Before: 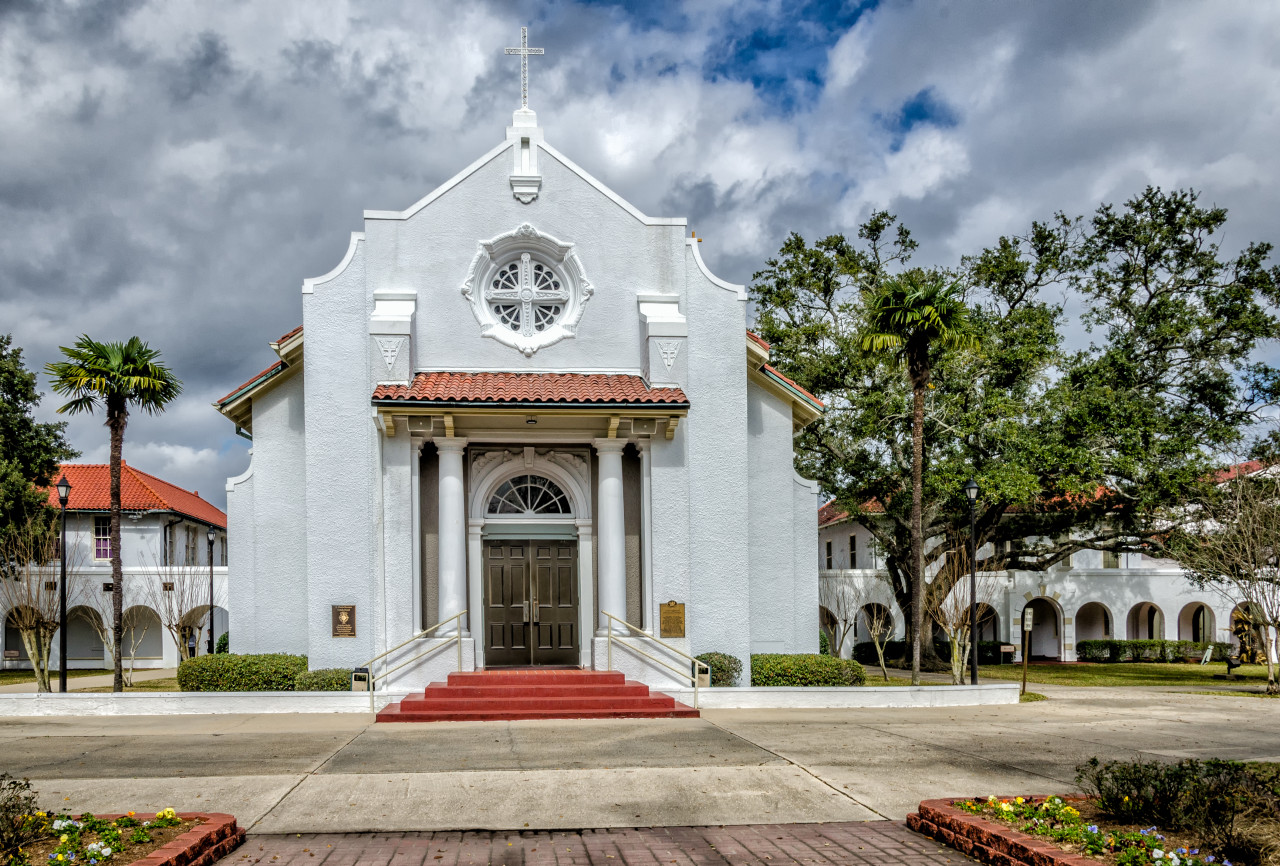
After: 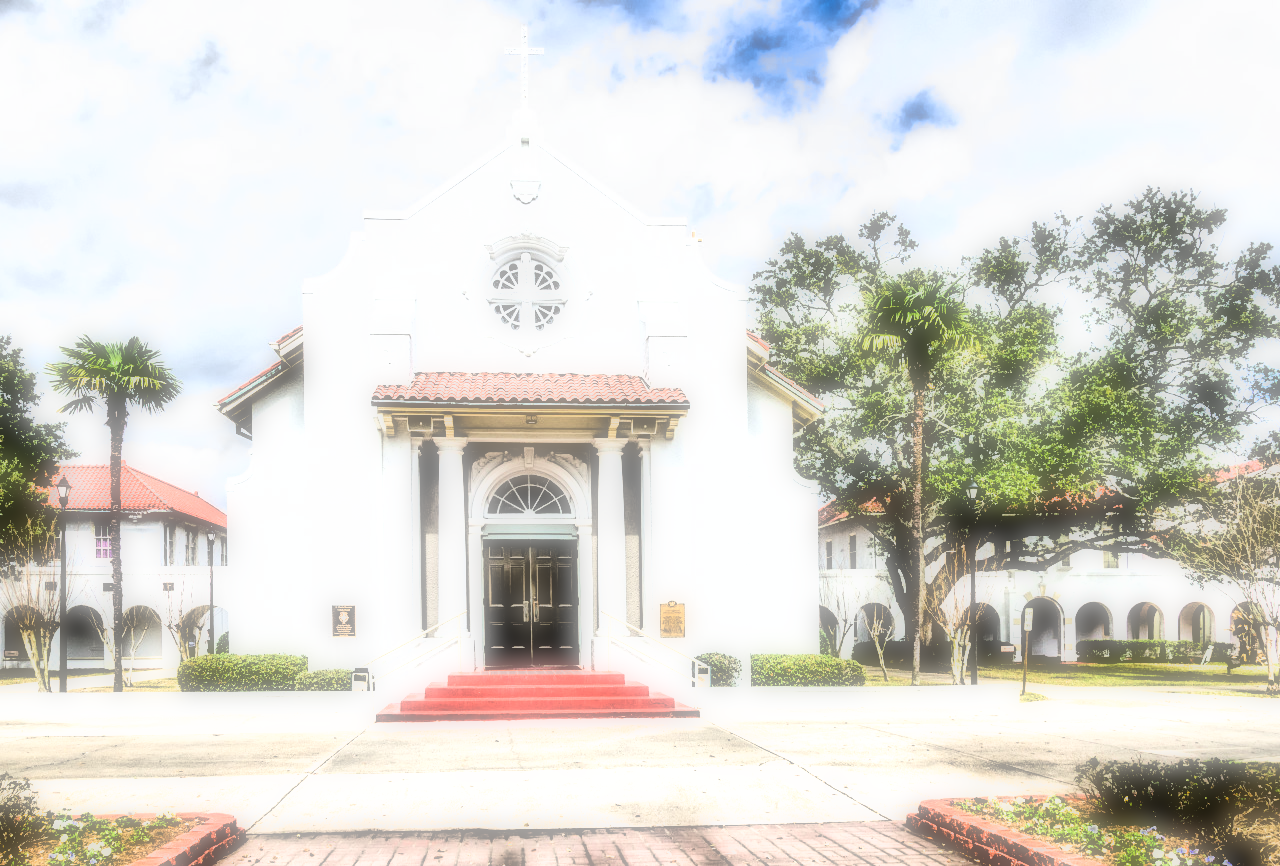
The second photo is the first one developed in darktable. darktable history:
exposure: black level correction 0, exposure 0.7 EV, compensate exposure bias true, compensate highlight preservation false
filmic rgb: middle gray luminance 13.55%, black relative exposure -1.97 EV, white relative exposure 3.1 EV, threshold 6 EV, target black luminance 0%, hardness 1.79, latitude 59.23%, contrast 1.728, highlights saturation mix 5%, shadows ↔ highlights balance -37.52%, add noise in highlights 0, color science v3 (2019), use custom middle-gray values true, iterations of high-quality reconstruction 0, contrast in highlights soft, enable highlight reconstruction true
soften: on, module defaults
tone equalizer: -8 EV -0.75 EV, -7 EV -0.7 EV, -6 EV -0.6 EV, -5 EV -0.4 EV, -3 EV 0.4 EV, -2 EV 0.6 EV, -1 EV 0.7 EV, +0 EV 0.75 EV, edges refinement/feathering 500, mask exposure compensation -1.57 EV, preserve details no
shadows and highlights: highlights color adjustment 0%, low approximation 0.01, soften with gaussian
white balance: emerald 1
tone curve: curves: ch0 [(0, 0) (0.004, 0.001) (0.133, 0.112) (0.325, 0.362) (0.832, 0.893) (1, 1)], color space Lab, linked channels, preserve colors none
